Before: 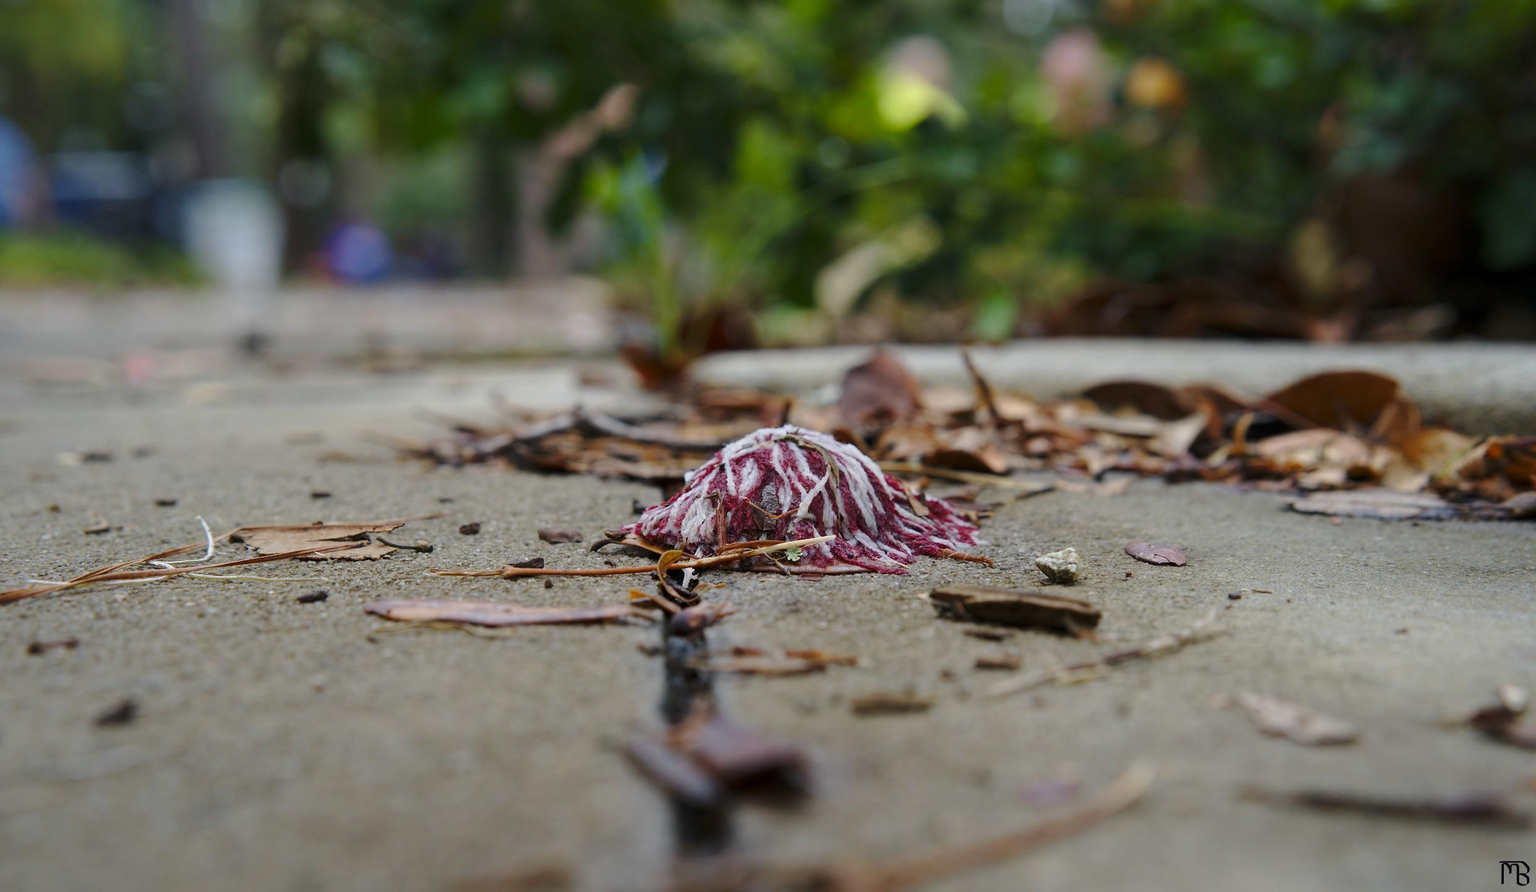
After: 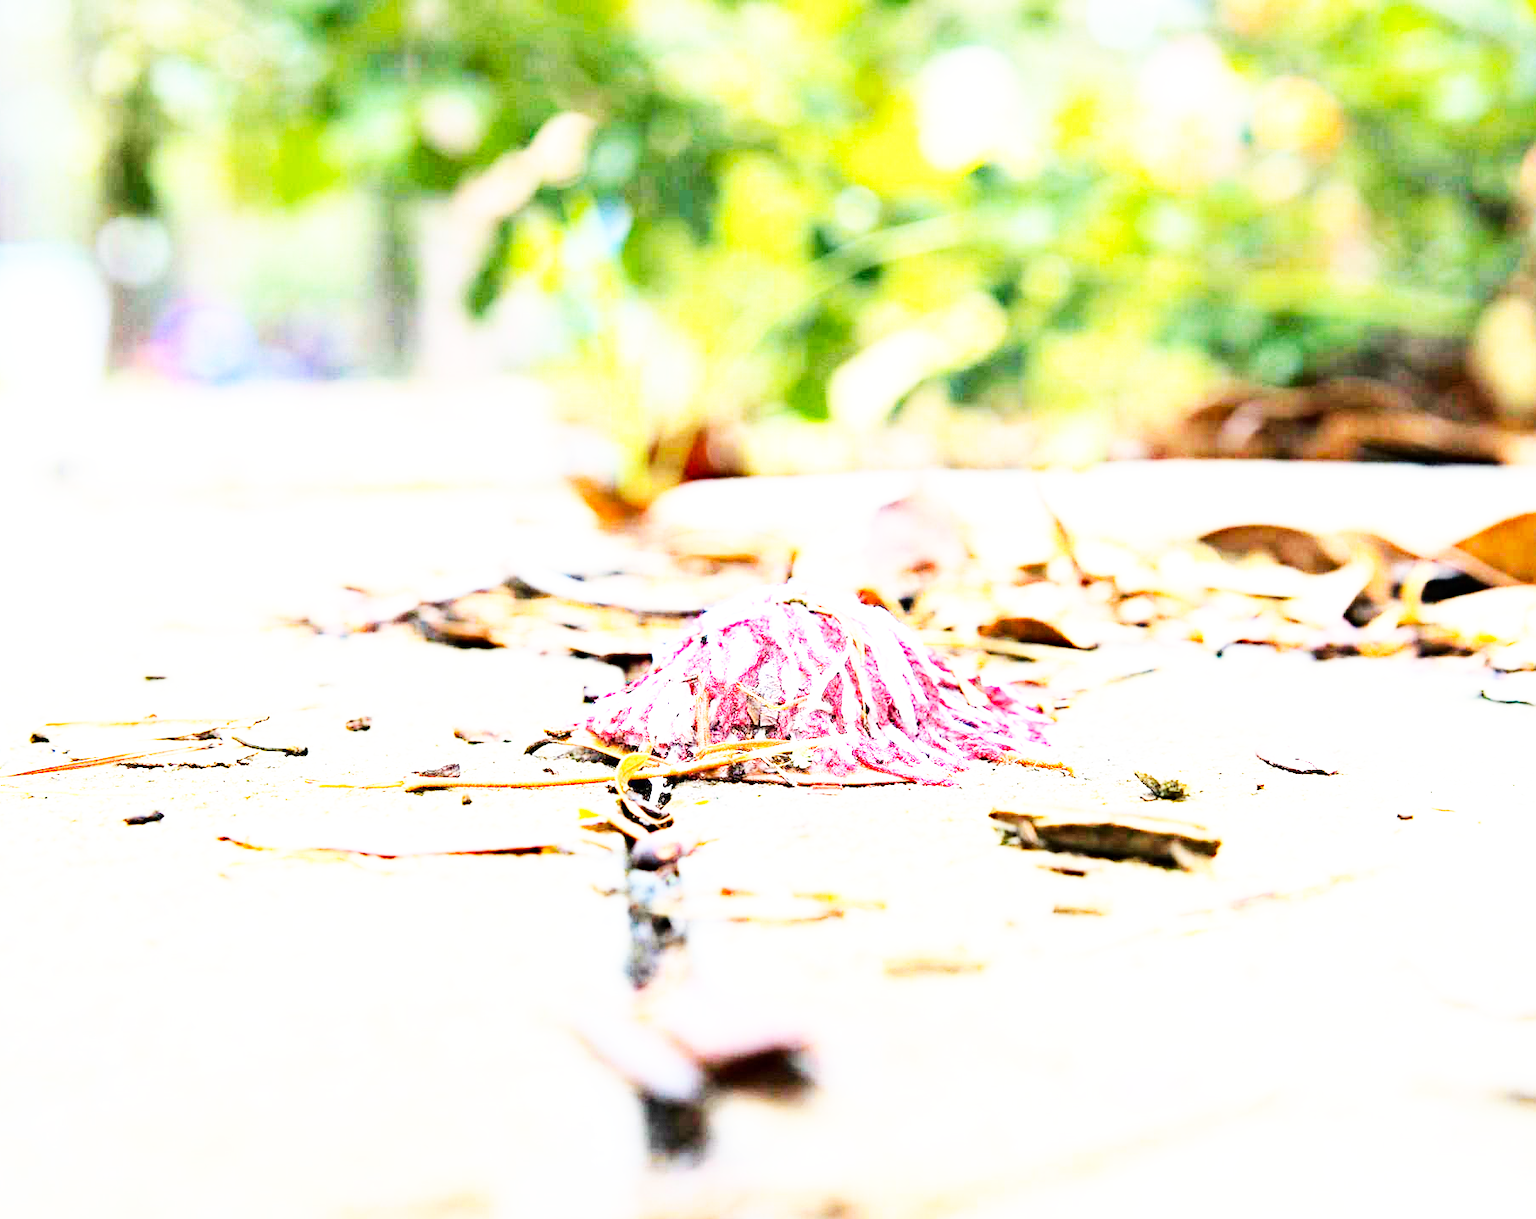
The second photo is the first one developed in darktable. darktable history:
base curve: curves: ch0 [(0, 0) (0.007, 0.004) (0.027, 0.03) (0.046, 0.07) (0.207, 0.54) (0.442, 0.872) (0.673, 0.972) (1, 1)], preserve colors none
crop: left 13.529%, right 13.37%
exposure: exposure 2.012 EV, compensate exposure bias true, compensate highlight preservation false
haze removal: adaptive false
tone equalizer: -7 EV 0.151 EV, -6 EV 0.586 EV, -5 EV 1.18 EV, -4 EV 1.3 EV, -3 EV 1.15 EV, -2 EV 0.6 EV, -1 EV 0.165 EV, edges refinement/feathering 500, mask exposure compensation -1.57 EV, preserve details no
